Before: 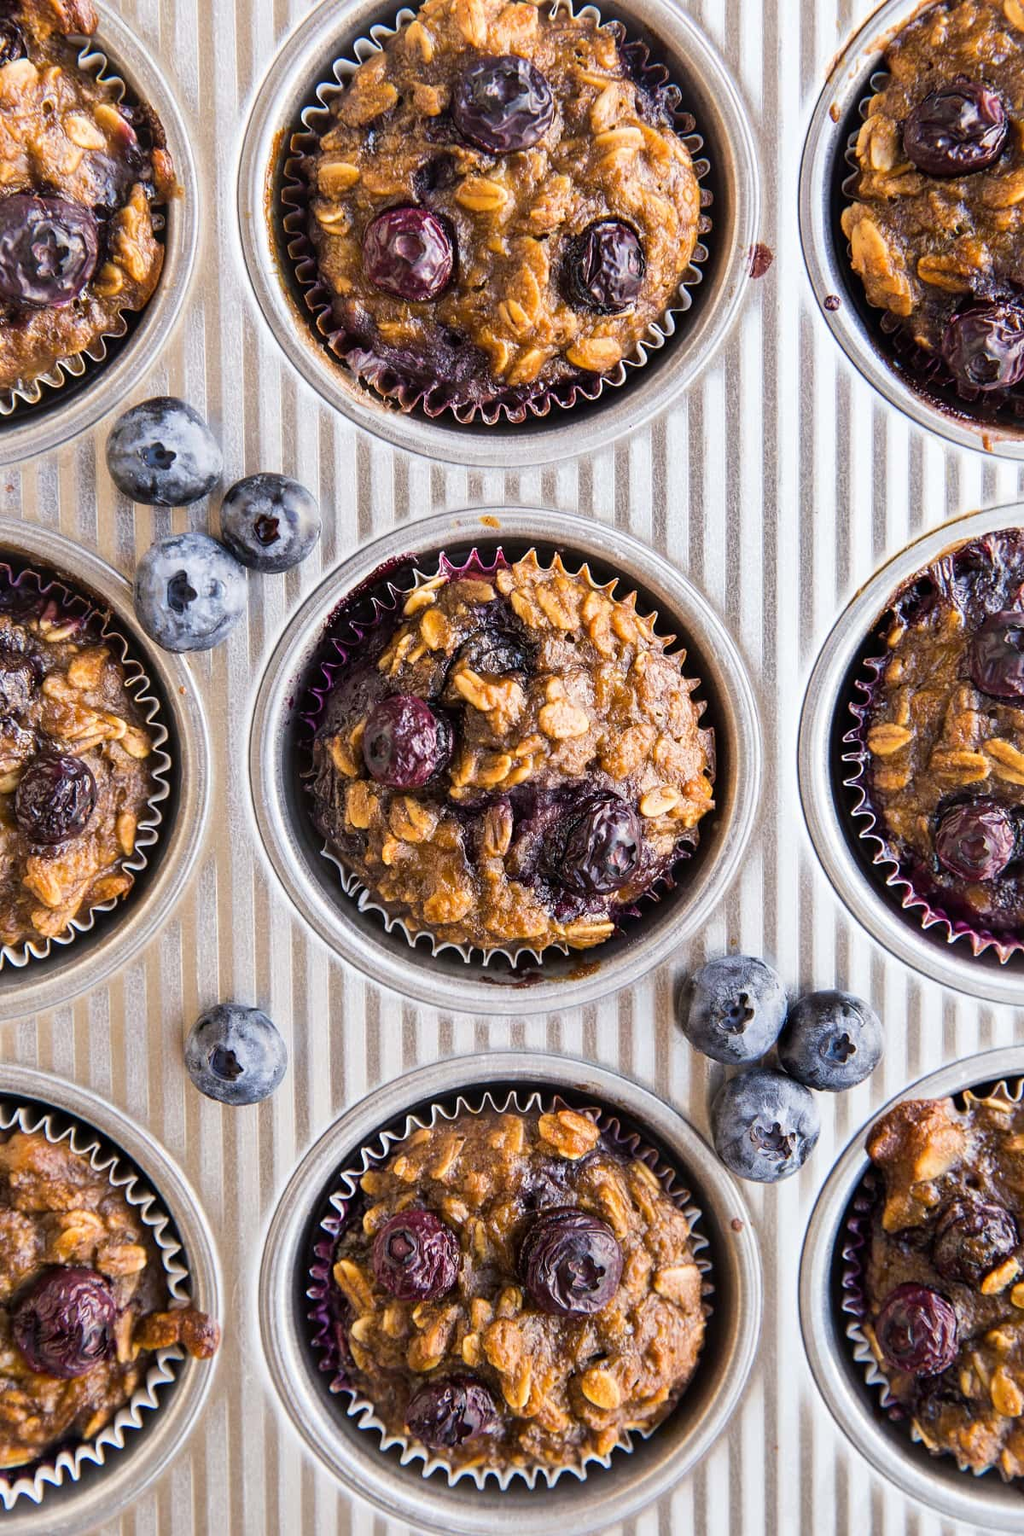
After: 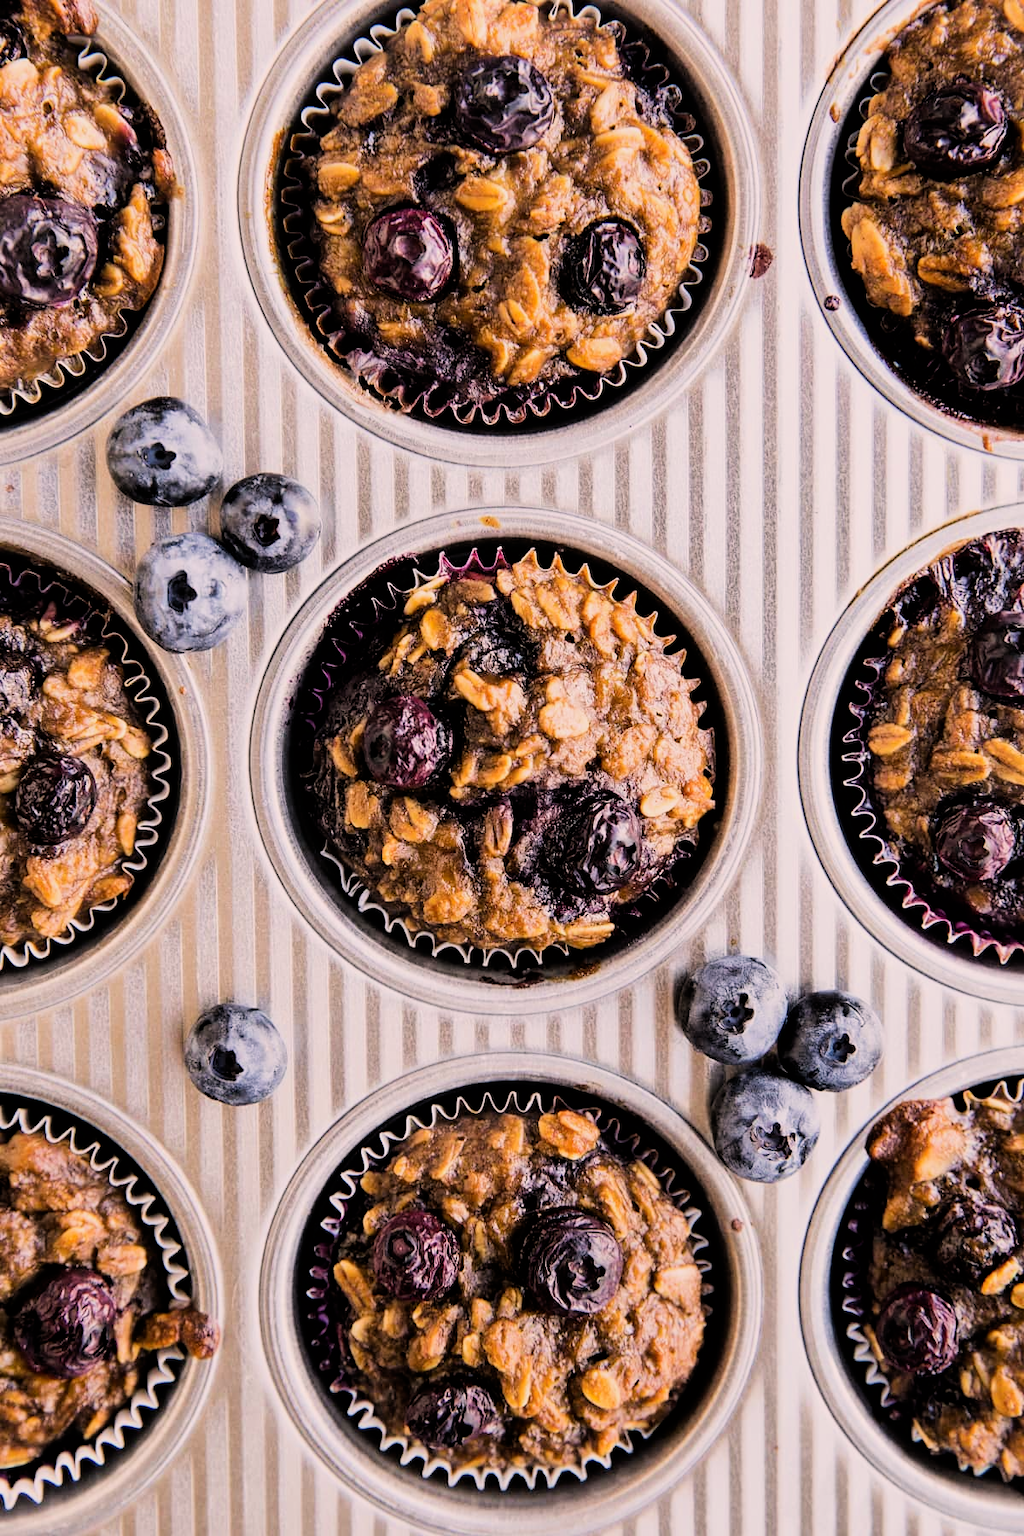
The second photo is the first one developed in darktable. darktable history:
filmic rgb: black relative exposure -5 EV, white relative exposure 3.99 EV, hardness 2.88, contrast 1.397
color correction: highlights a* 7.23, highlights b* 3.75
